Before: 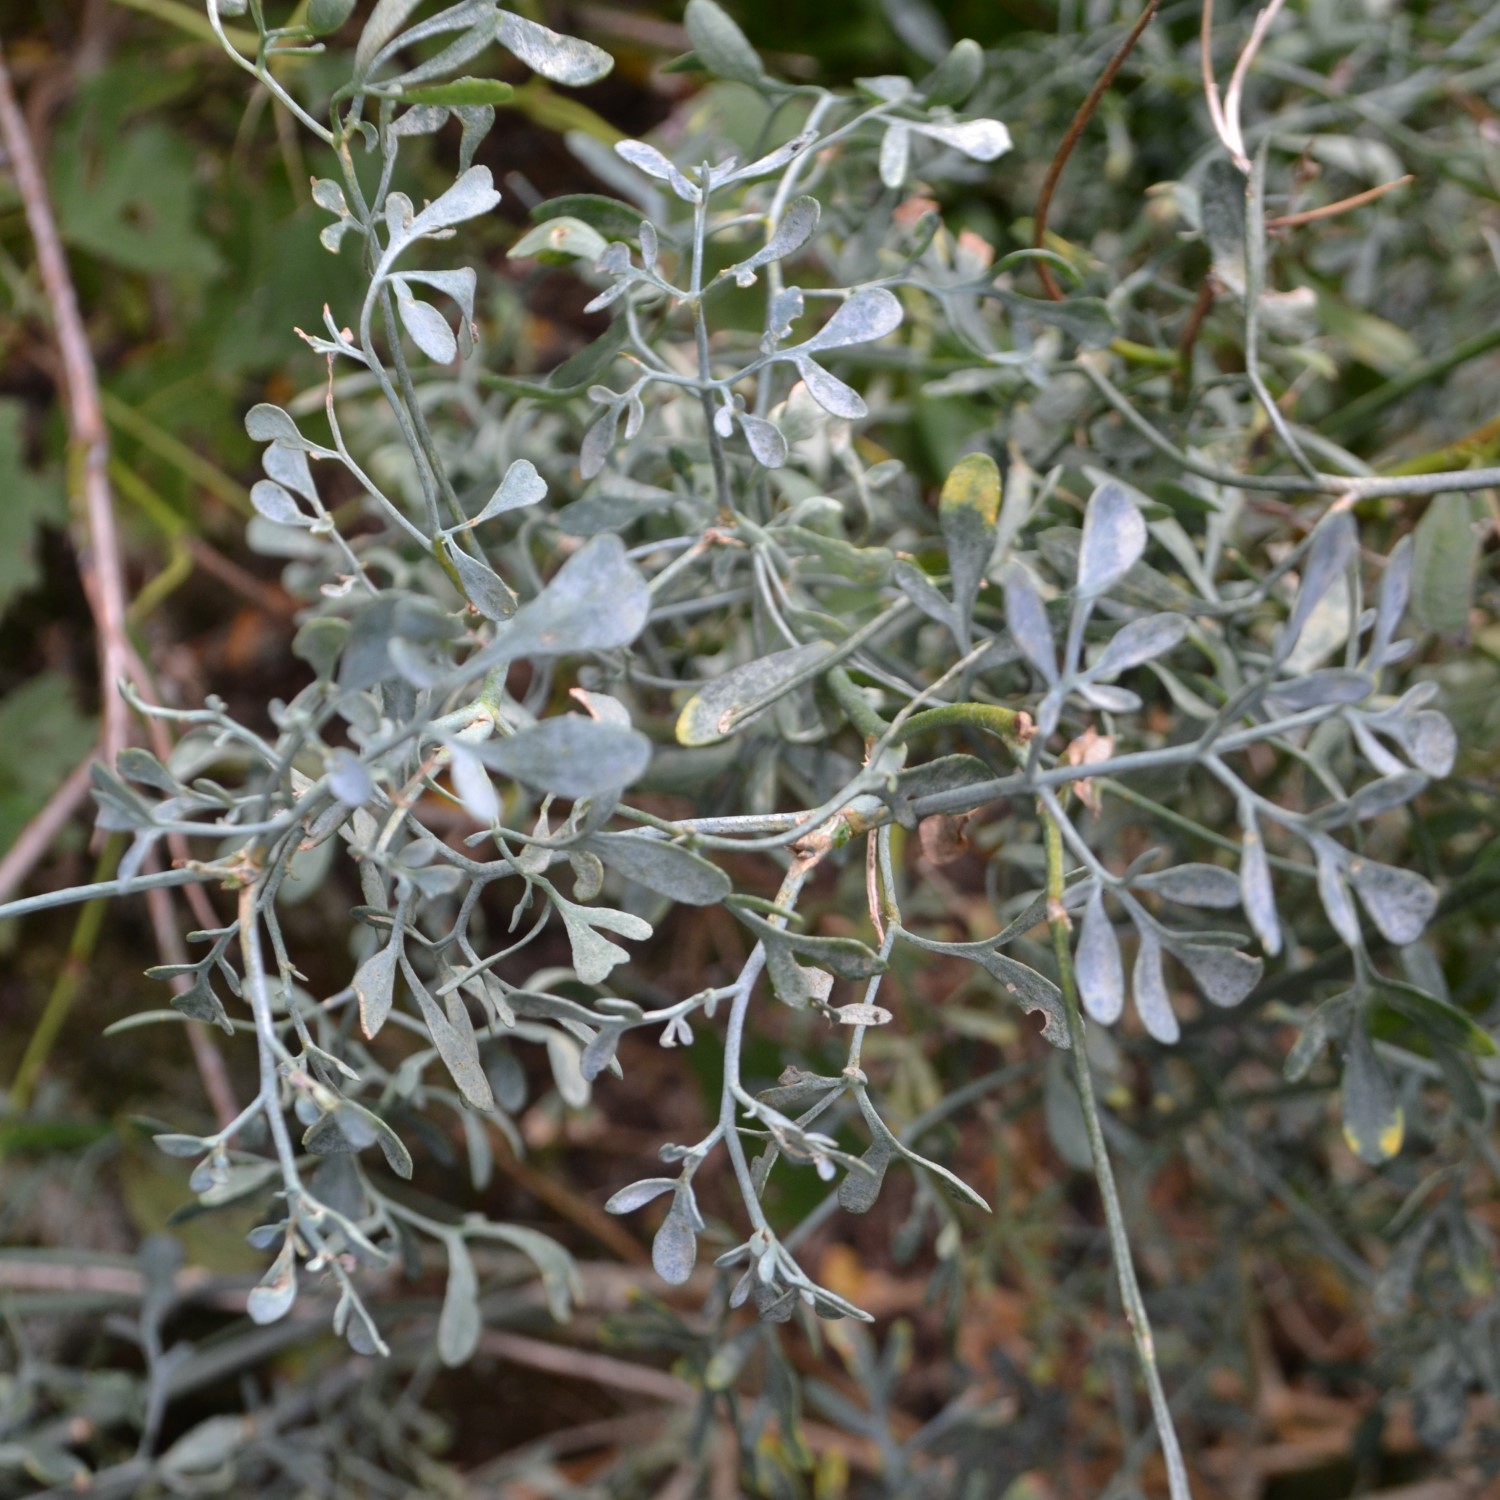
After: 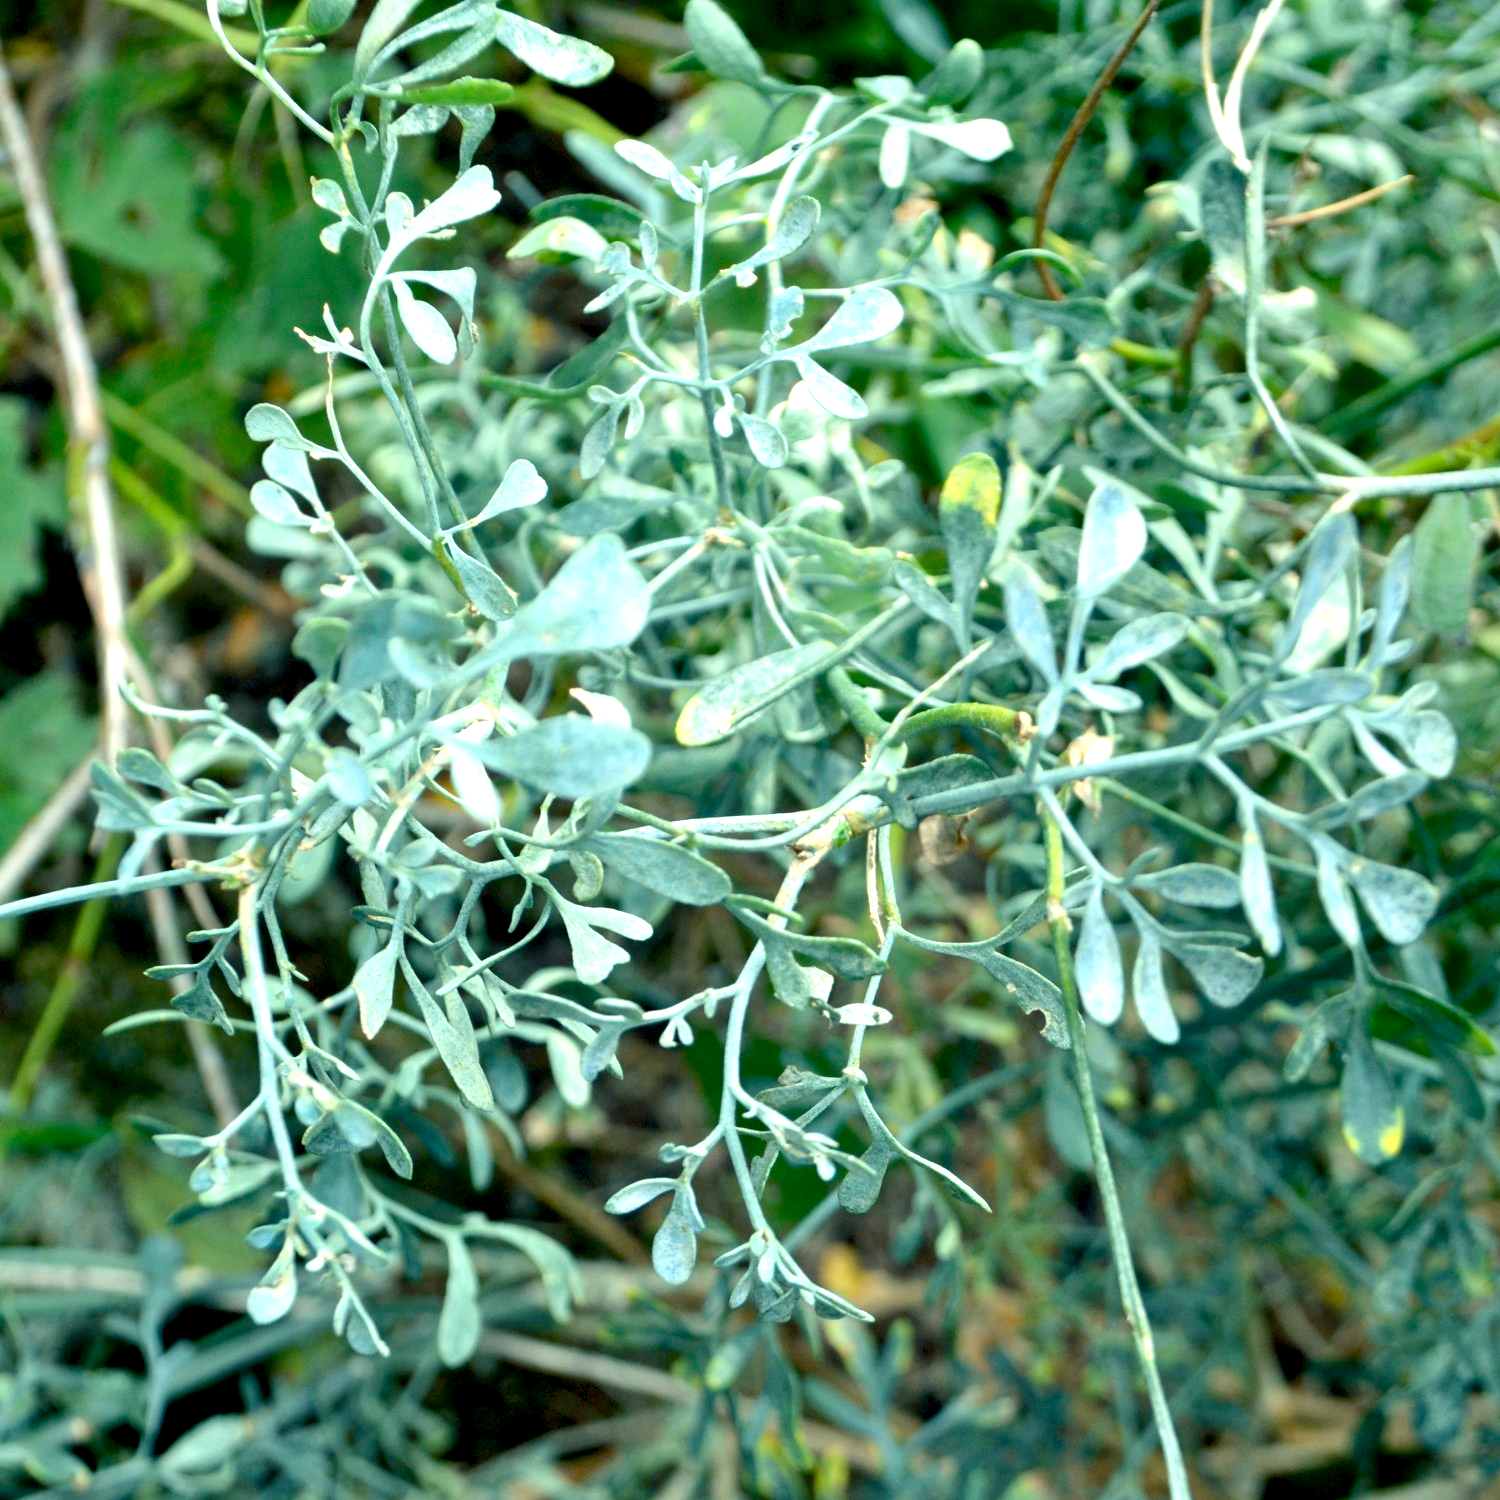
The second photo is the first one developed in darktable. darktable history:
color correction: highlights a* -20.08, highlights b* 9.8, shadows a* -20.4, shadows b* -10.76
exposure: black level correction 0.011, exposure 1.088 EV, compensate exposure bias true, compensate highlight preservation false
